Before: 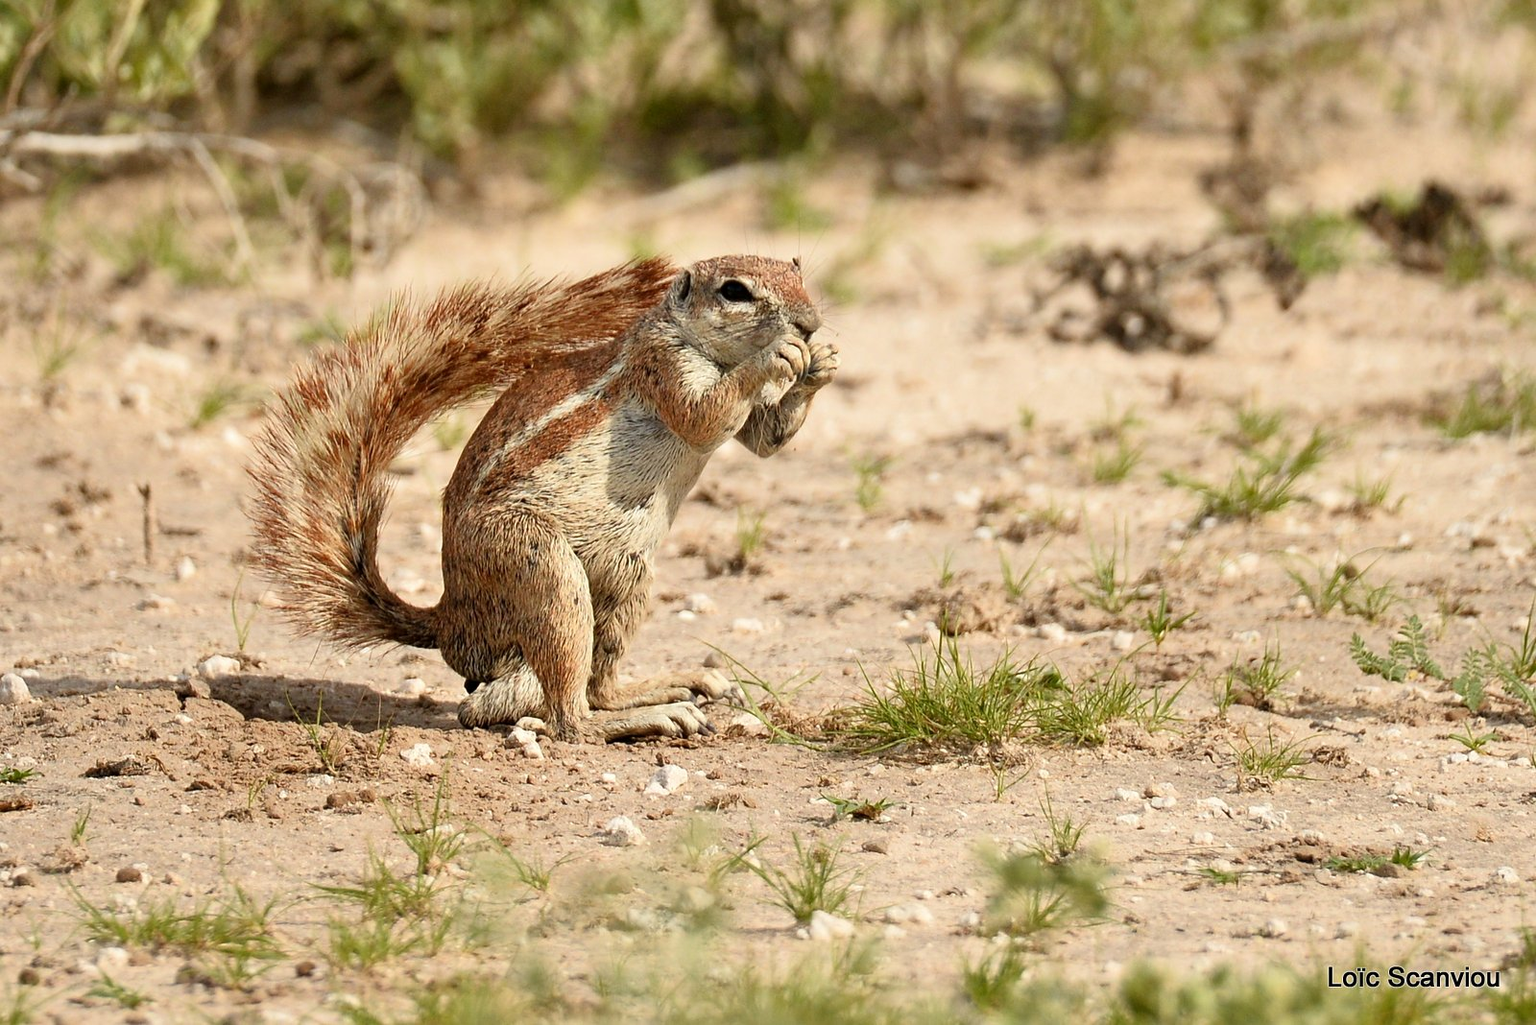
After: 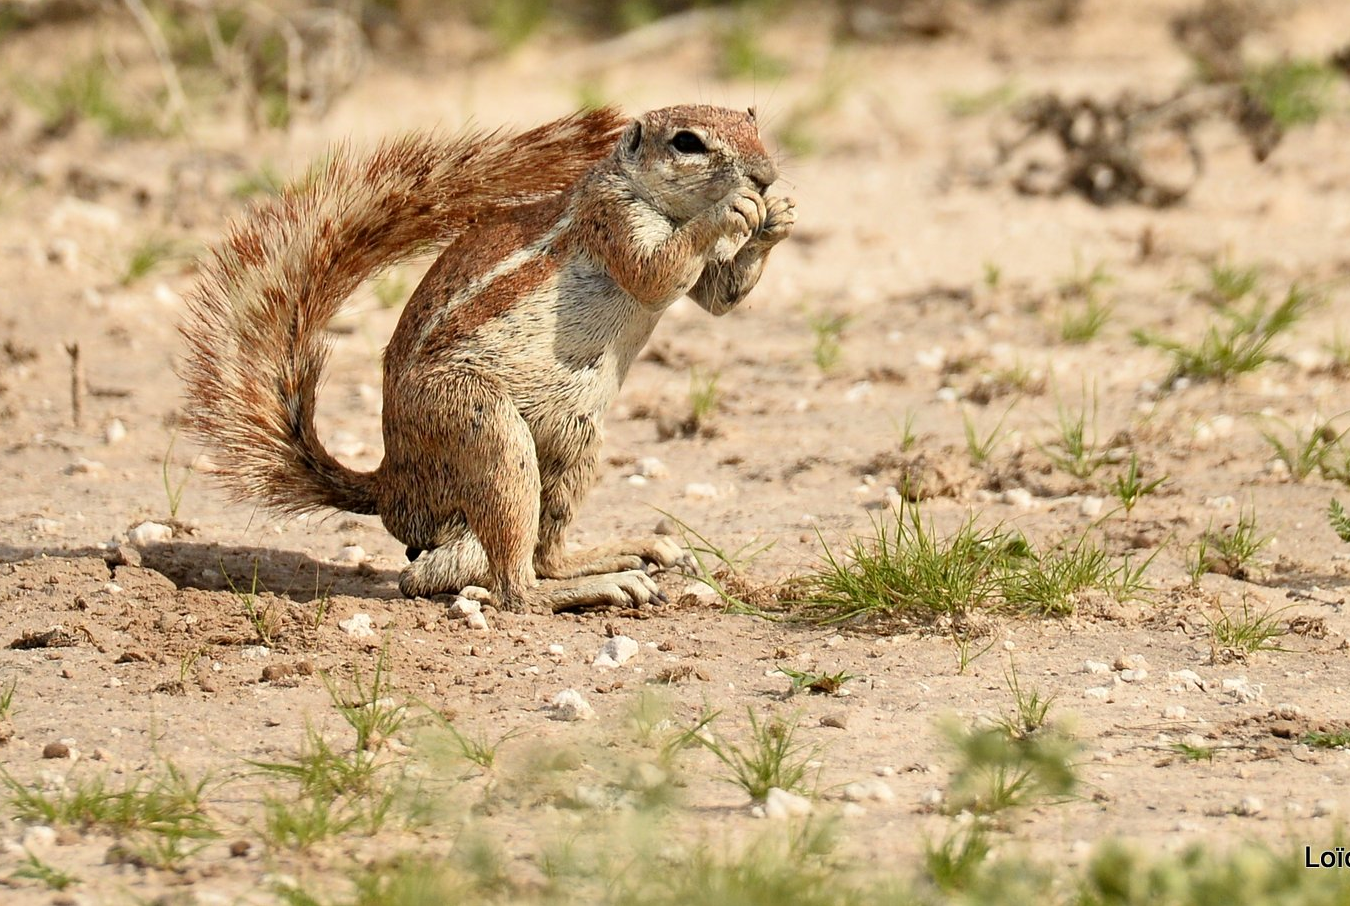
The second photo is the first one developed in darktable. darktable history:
crop and rotate: left 4.886%, top 15.136%, right 10.701%
